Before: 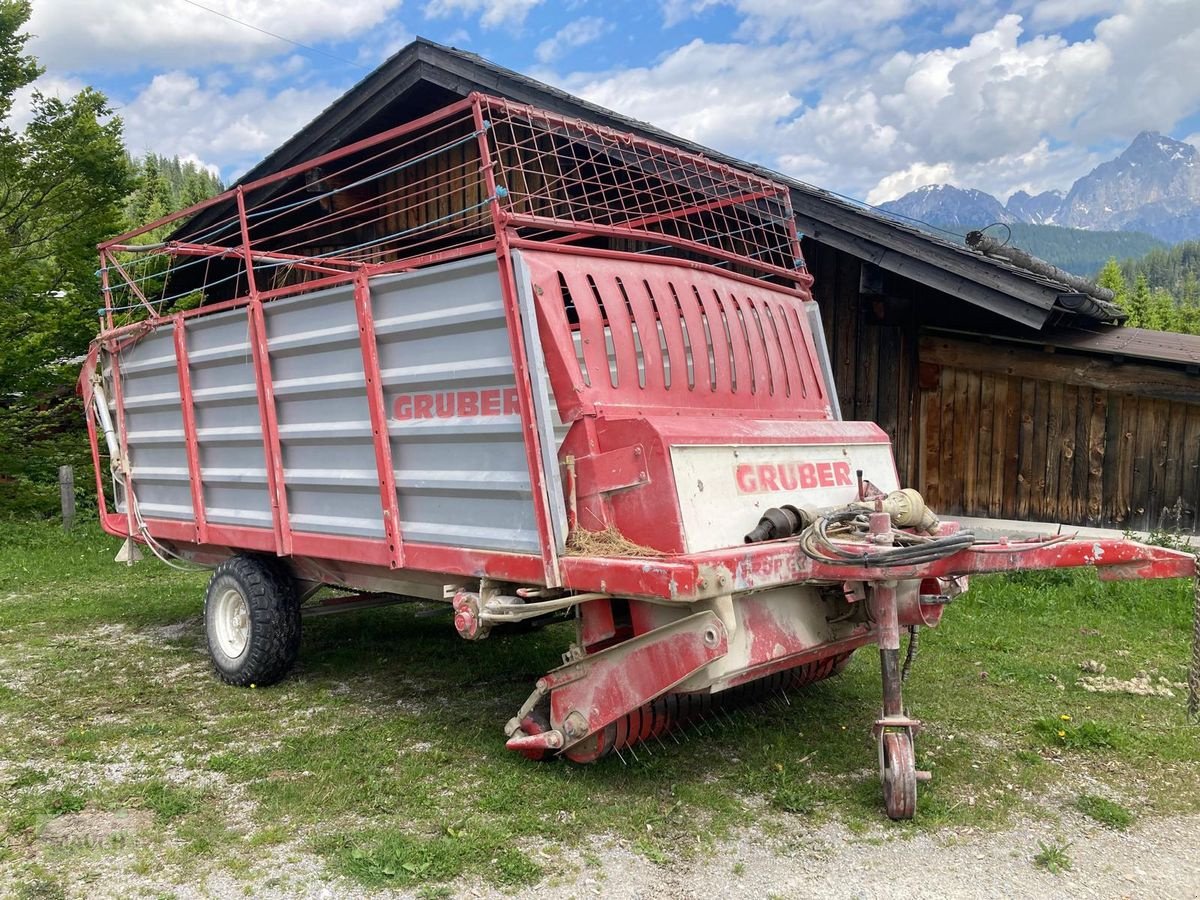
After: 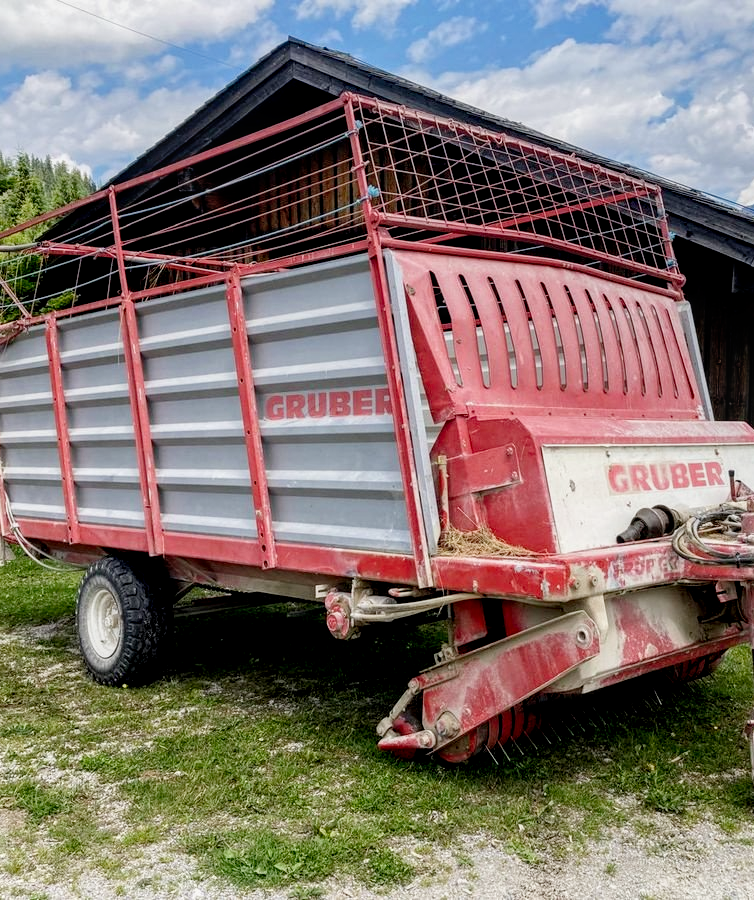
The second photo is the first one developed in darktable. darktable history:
local contrast: detail 130%
crop: left 10.683%, right 26.474%
filmic rgb: black relative exposure -11.82 EV, white relative exposure 5.45 EV, hardness 4.5, latitude 50.2%, contrast 1.141, add noise in highlights 0, preserve chrominance no, color science v3 (2019), use custom middle-gray values true, contrast in highlights soft
